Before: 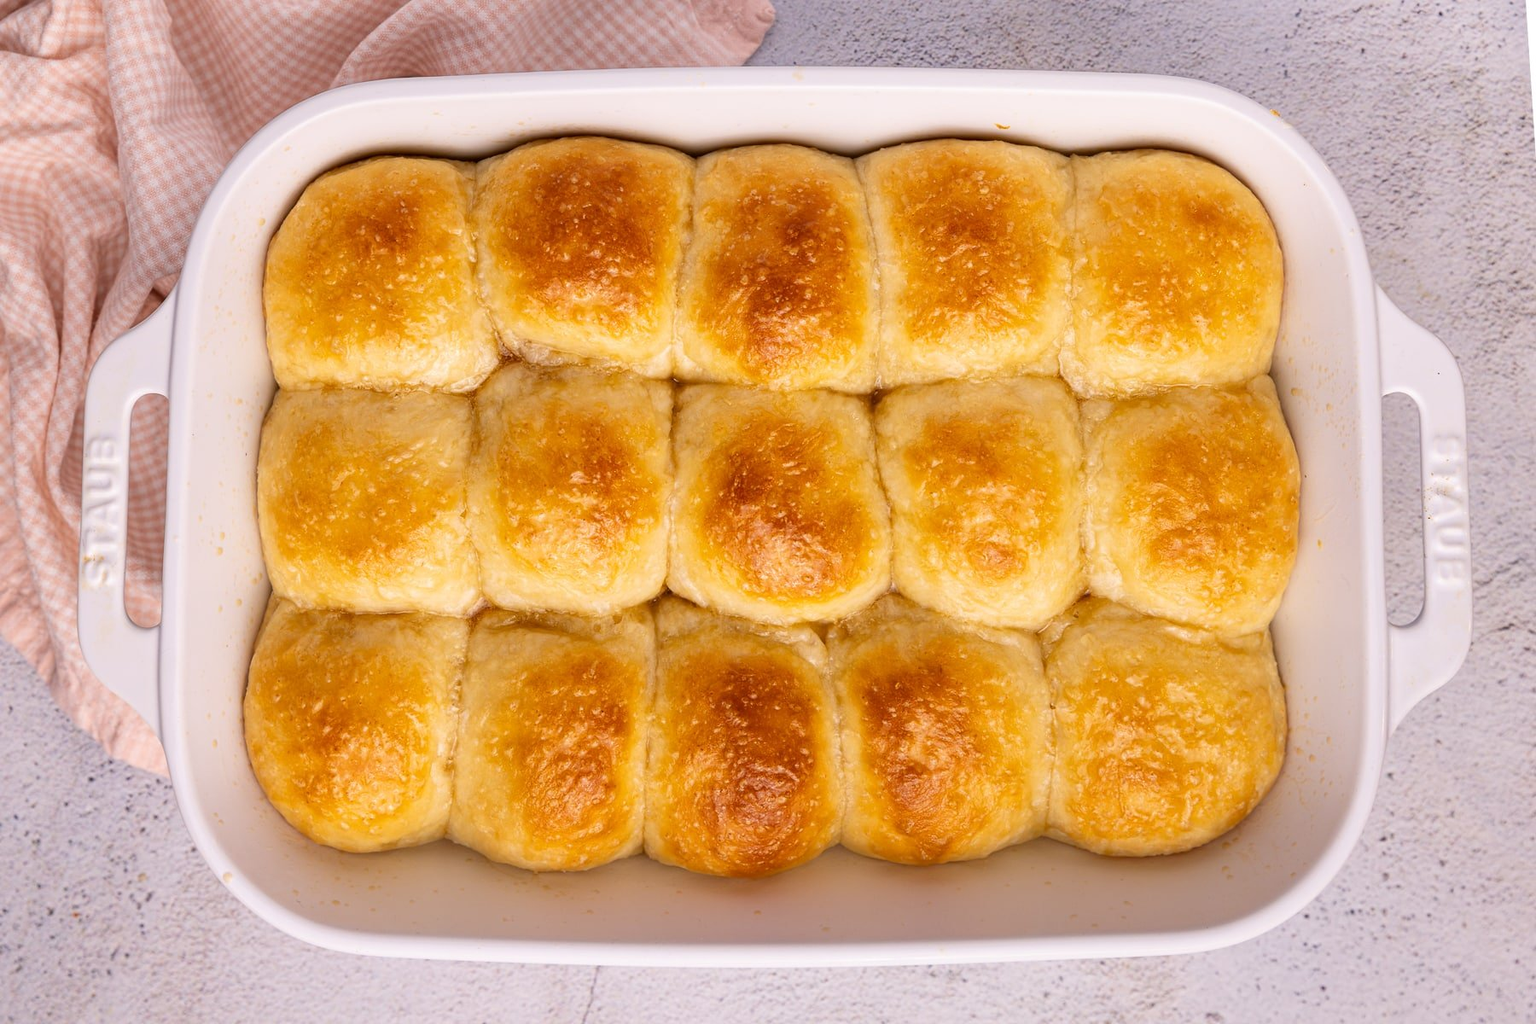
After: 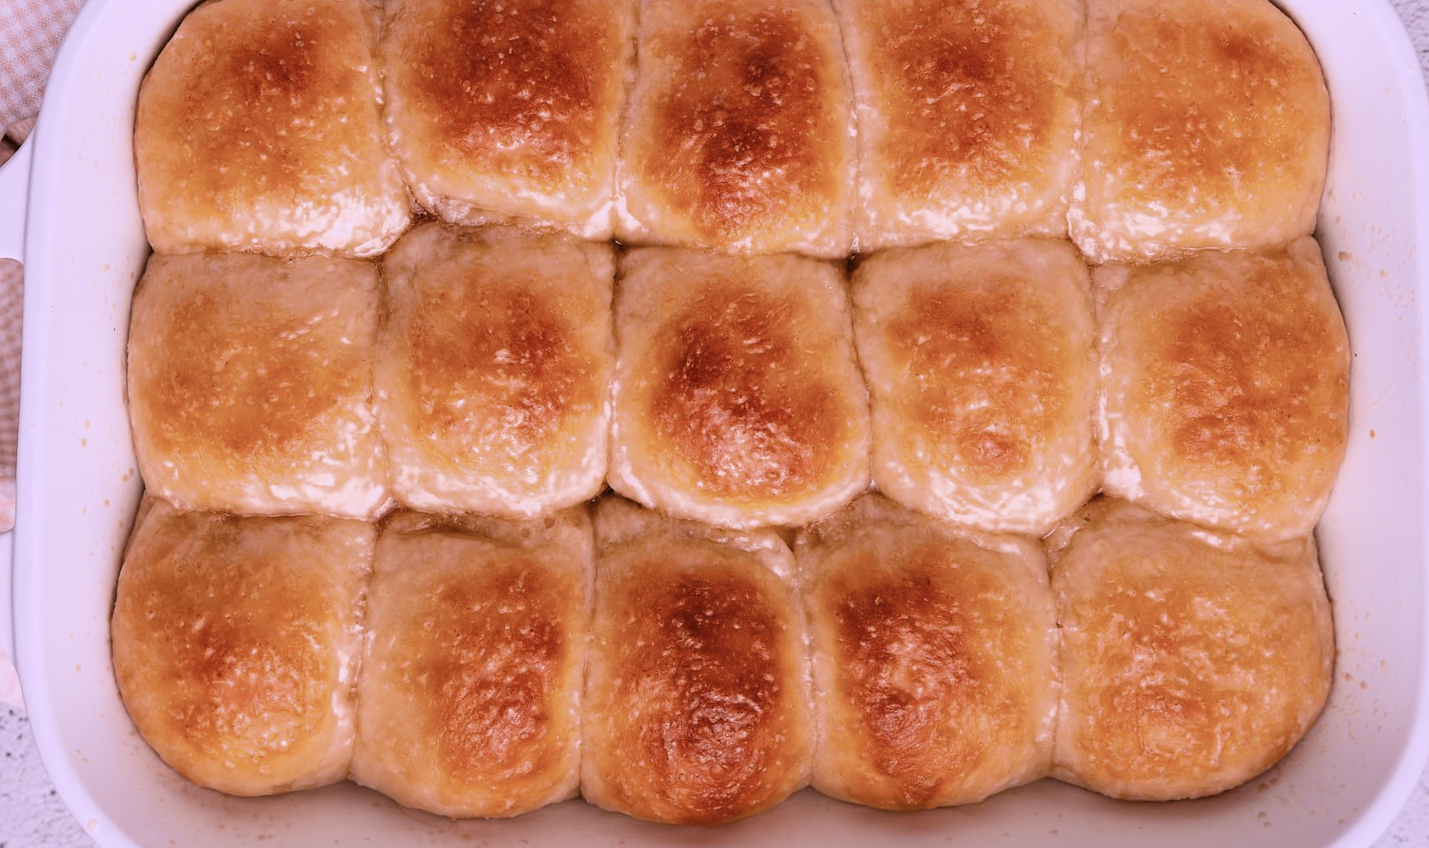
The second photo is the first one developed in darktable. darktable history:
crop: left 9.712%, top 16.928%, right 10.845%, bottom 12.332%
color zones: curves: ch0 [(0, 0.5) (0.125, 0.4) (0.25, 0.5) (0.375, 0.4) (0.5, 0.4) (0.625, 0.35) (0.75, 0.35) (0.875, 0.5)]; ch1 [(0, 0.35) (0.125, 0.45) (0.25, 0.35) (0.375, 0.35) (0.5, 0.35) (0.625, 0.35) (0.75, 0.45) (0.875, 0.35)]; ch2 [(0, 0.6) (0.125, 0.5) (0.25, 0.5) (0.375, 0.6) (0.5, 0.6) (0.625, 0.5) (0.75, 0.5) (0.875, 0.5)]
filmic rgb: black relative exposure -5 EV, white relative exposure 3.5 EV, hardness 3.19, contrast 1.4, highlights saturation mix -50%
color correction: highlights a* 15.03, highlights b* -25.07
